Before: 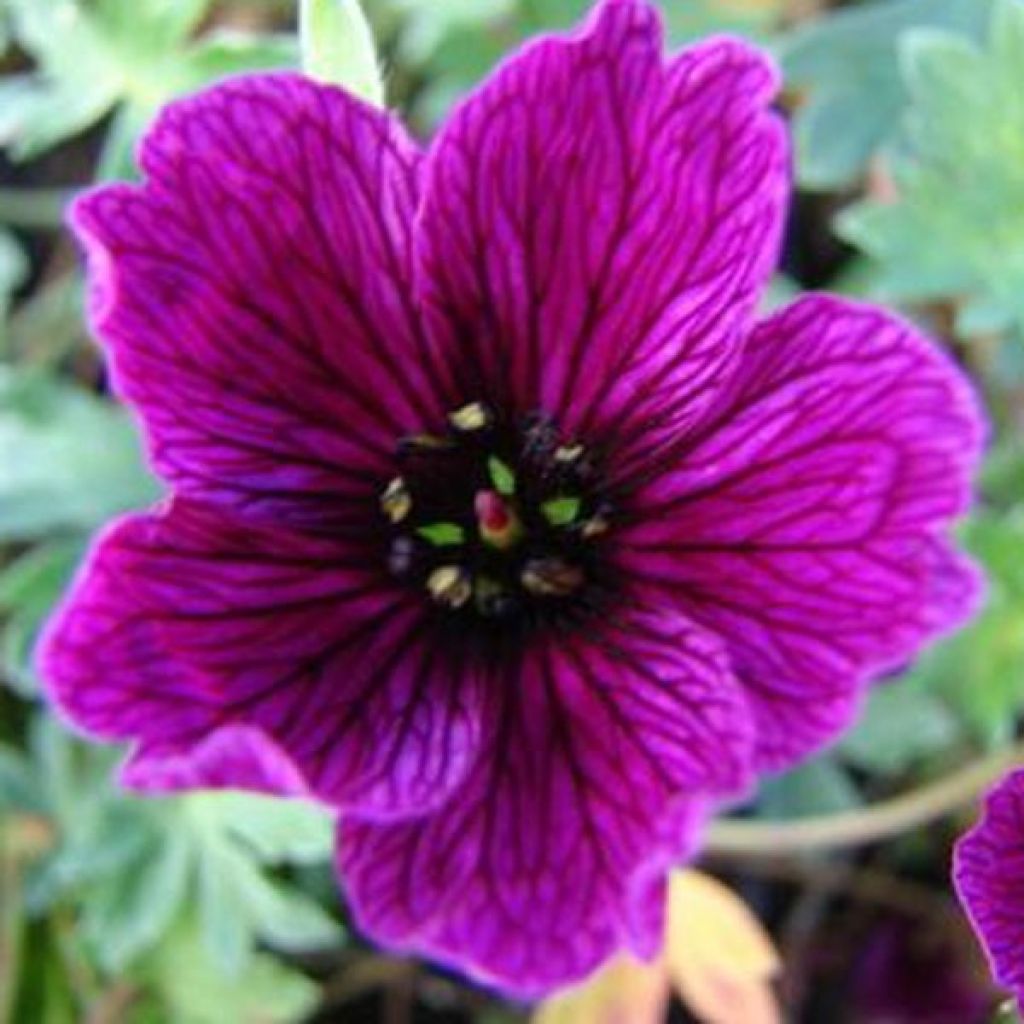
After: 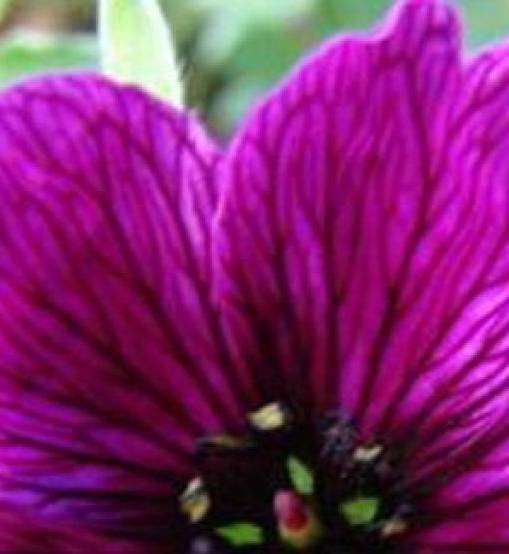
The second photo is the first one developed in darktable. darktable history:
crop: left 19.707%, right 30.565%, bottom 45.878%
color correction: highlights b* 0.001
